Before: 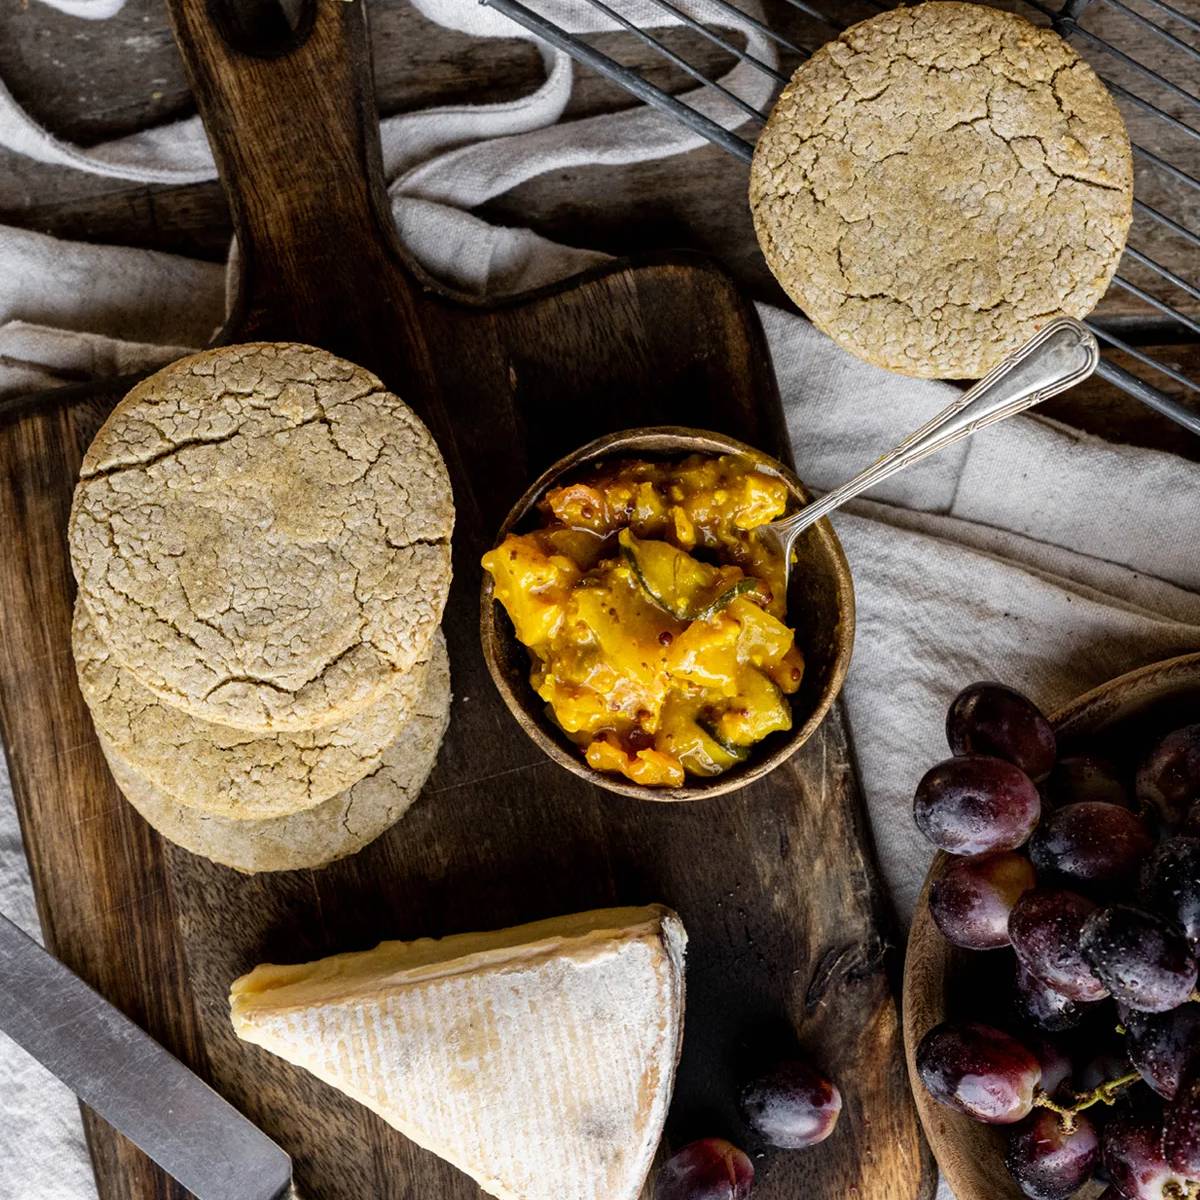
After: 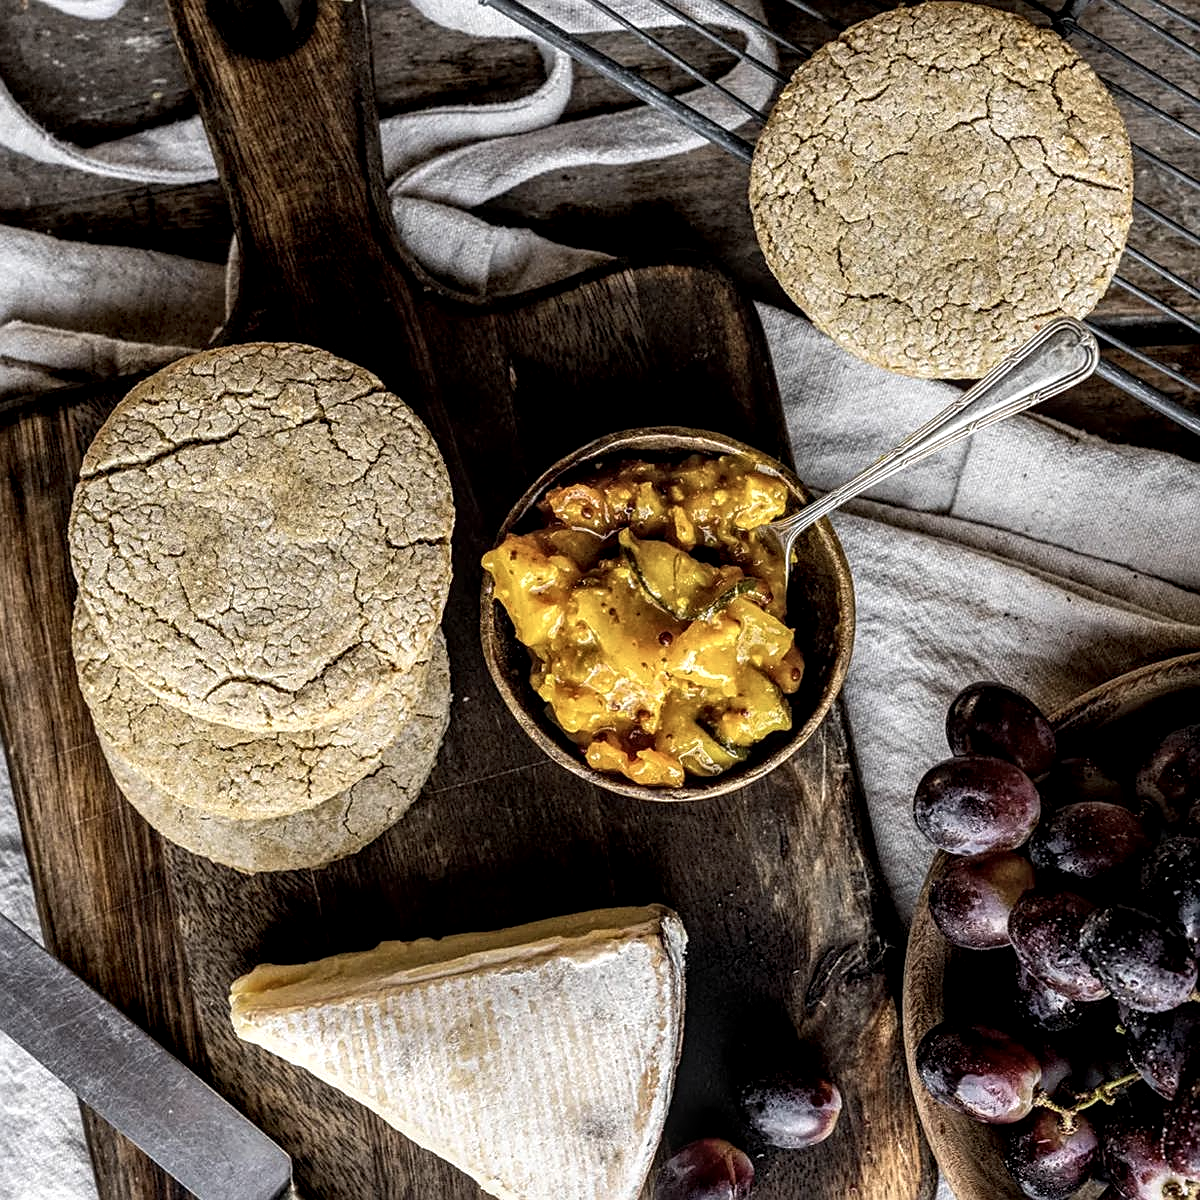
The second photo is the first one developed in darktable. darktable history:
local contrast: detail 150%
sharpen: on, module defaults
contrast brightness saturation: saturation -0.18
